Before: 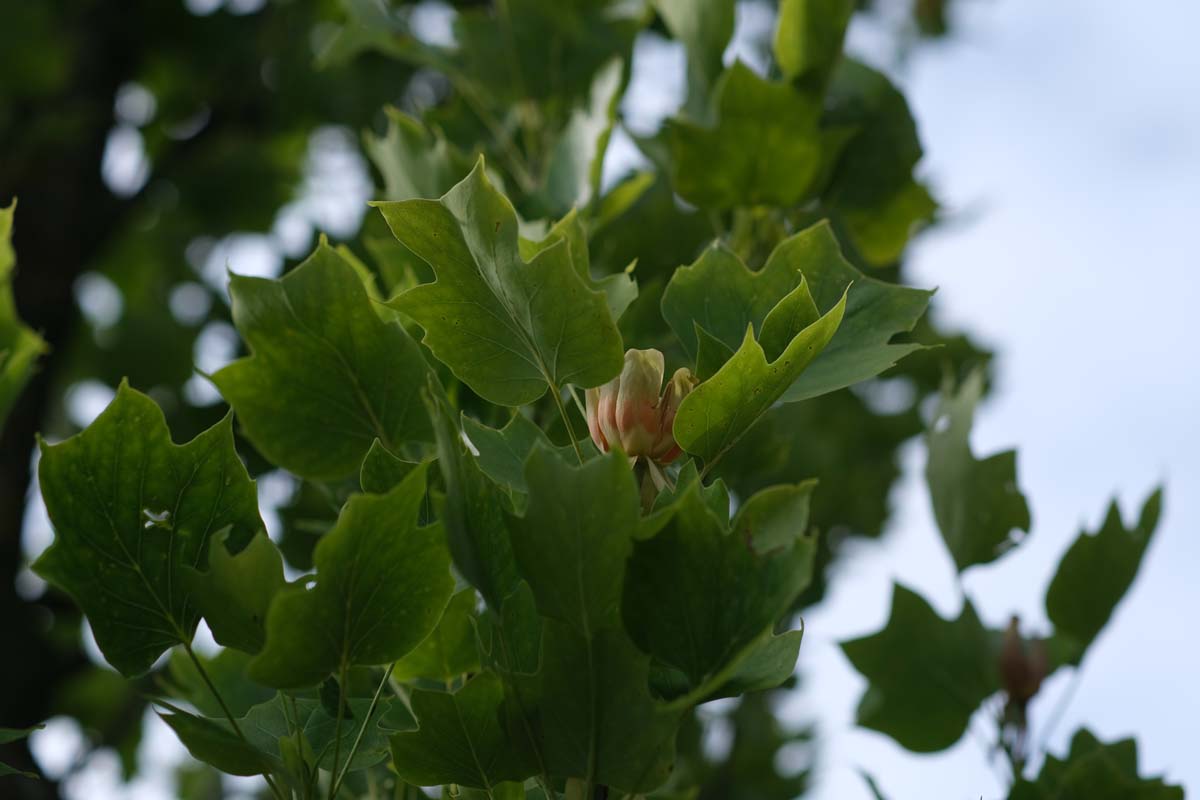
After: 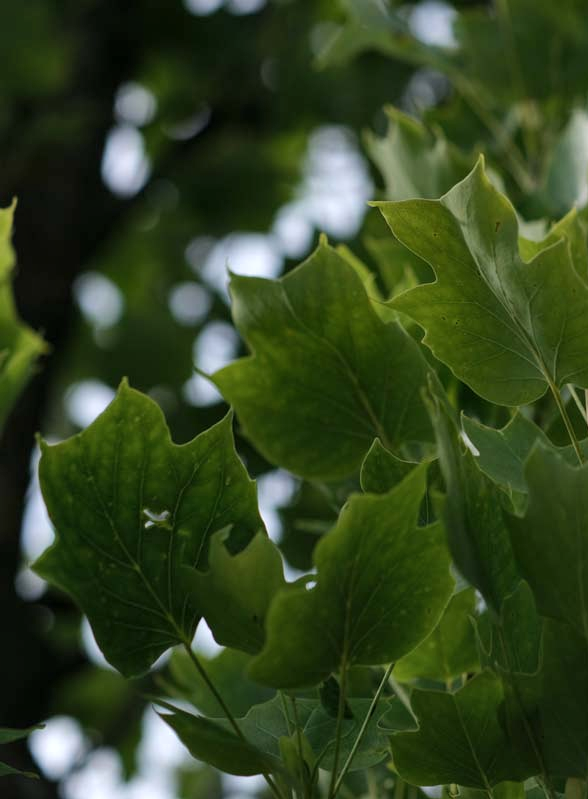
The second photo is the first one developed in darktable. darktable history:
local contrast: highlights 107%, shadows 100%, detail 120%, midtone range 0.2
shadows and highlights: shadows 30.76, highlights 0.466, soften with gaussian
crop and rotate: left 0.02%, top 0%, right 50.904%
